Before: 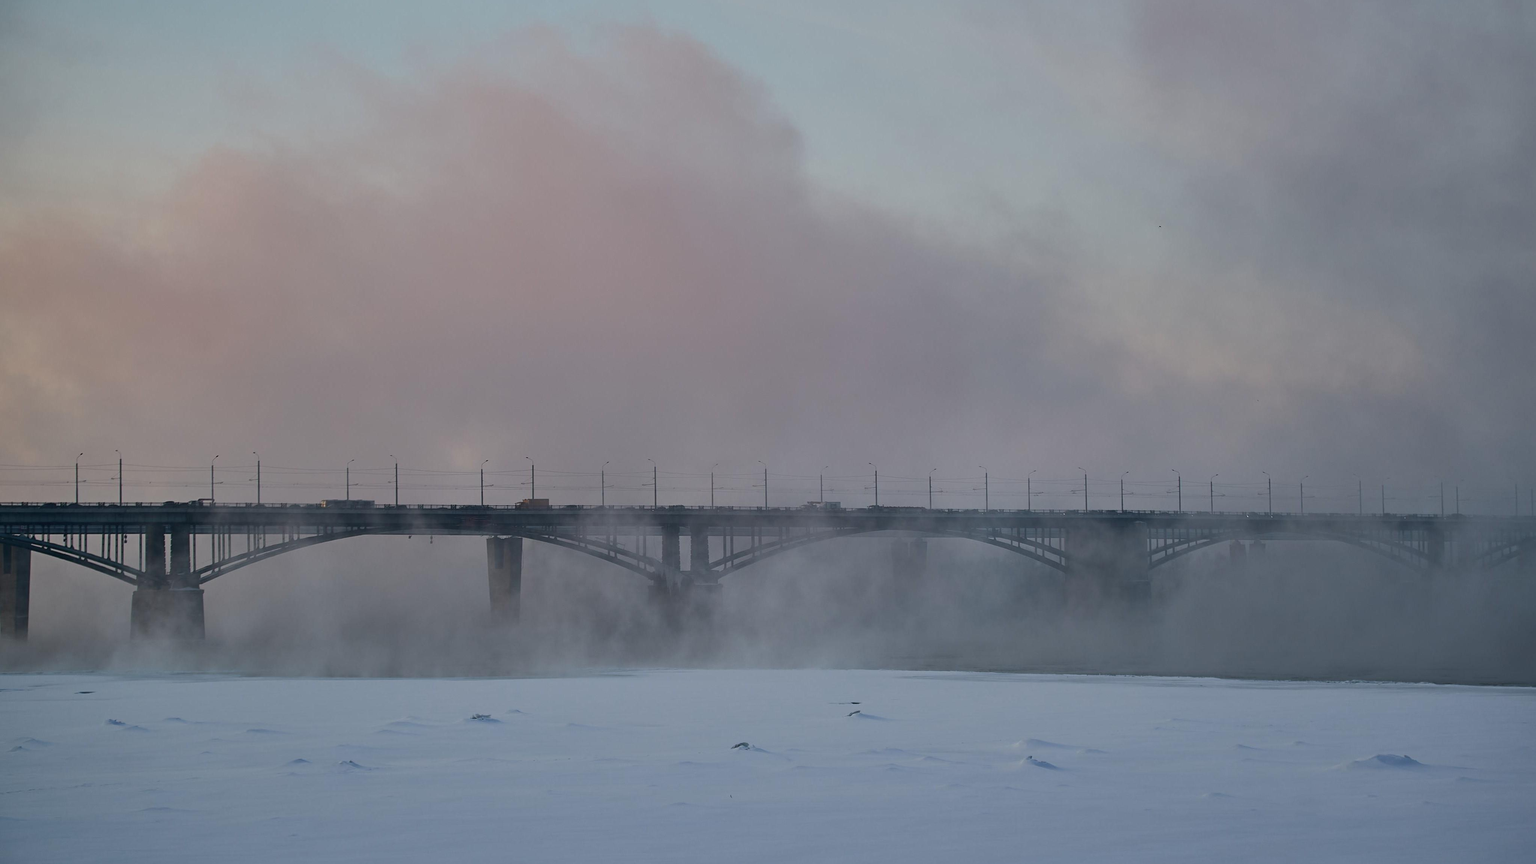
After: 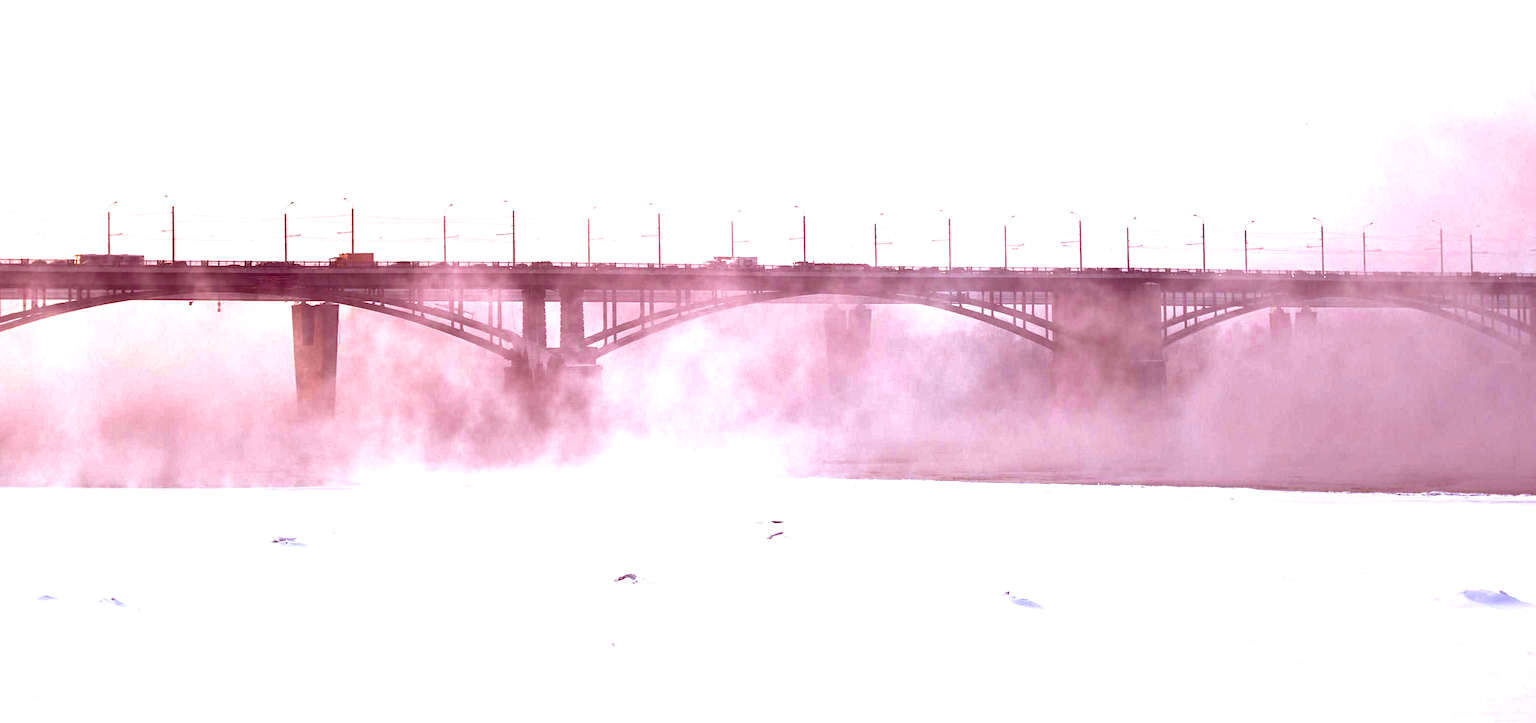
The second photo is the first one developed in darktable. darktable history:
crop and rotate: left 17.281%, top 35.537%, right 6.724%, bottom 0.802%
color balance rgb: shadows lift › chroma 9.849%, shadows lift › hue 43.6°, global offset › luminance -0.177%, global offset › chroma 0.261%, perceptual saturation grading › global saturation 25.621%, perceptual brilliance grading › global brilliance 34.889%, perceptual brilliance grading › highlights 50.375%, perceptual brilliance grading › mid-tones 59.681%, perceptual brilliance grading › shadows 34.699%
velvia: strength 36.43%
